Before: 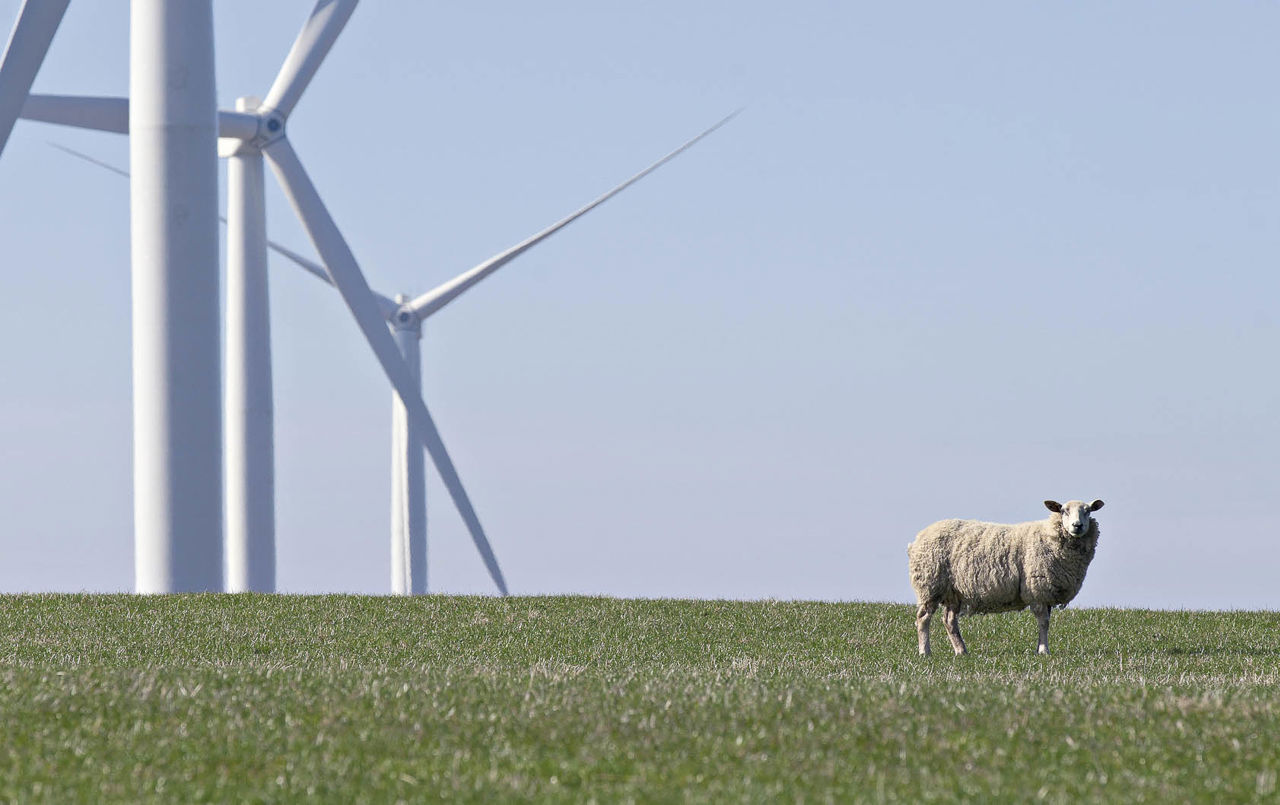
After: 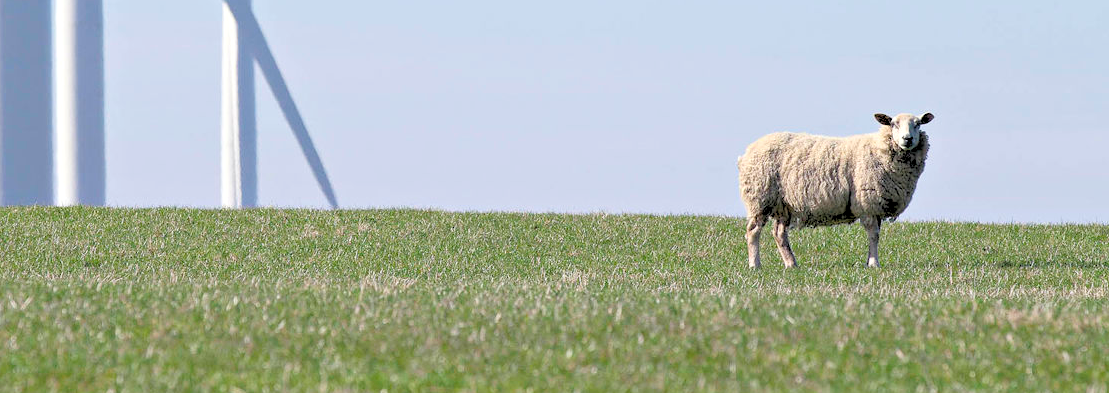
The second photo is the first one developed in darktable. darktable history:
rgb levels: preserve colors sum RGB, levels [[0.038, 0.433, 0.934], [0, 0.5, 1], [0, 0.5, 1]]
exposure: black level correction 0.001, exposure 0.5 EV, compensate exposure bias true, compensate highlight preservation false
crop and rotate: left 13.306%, top 48.129%, bottom 2.928%
